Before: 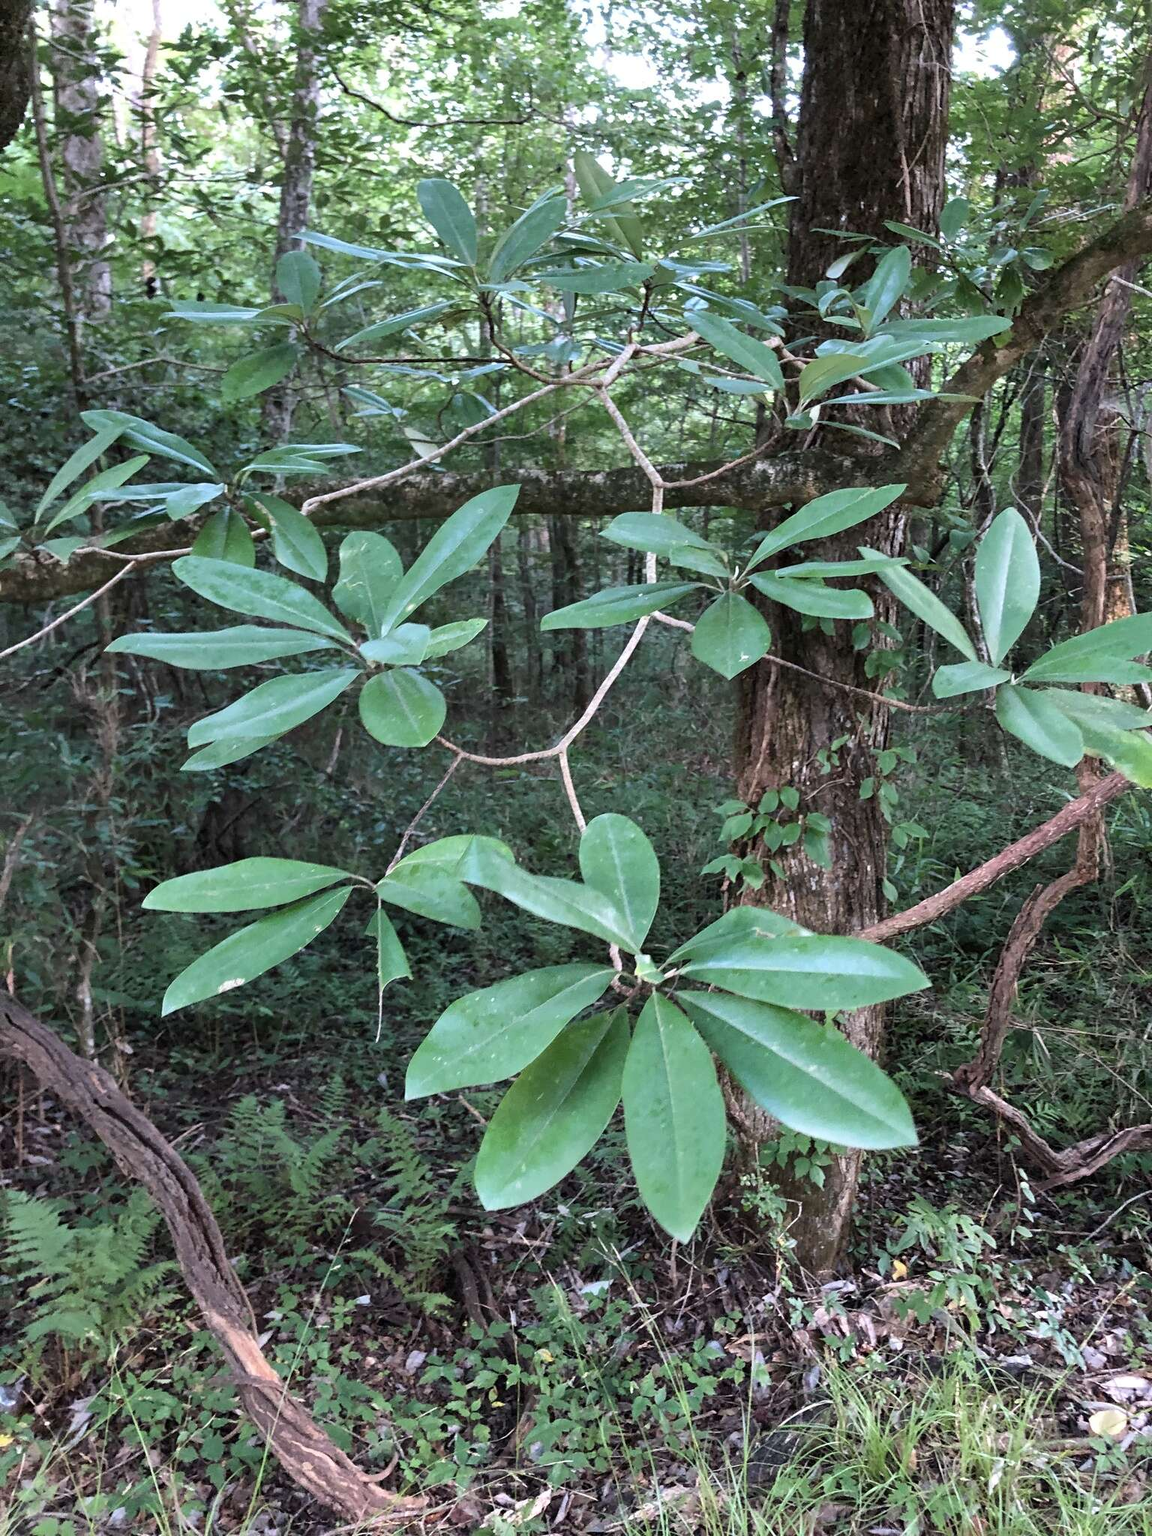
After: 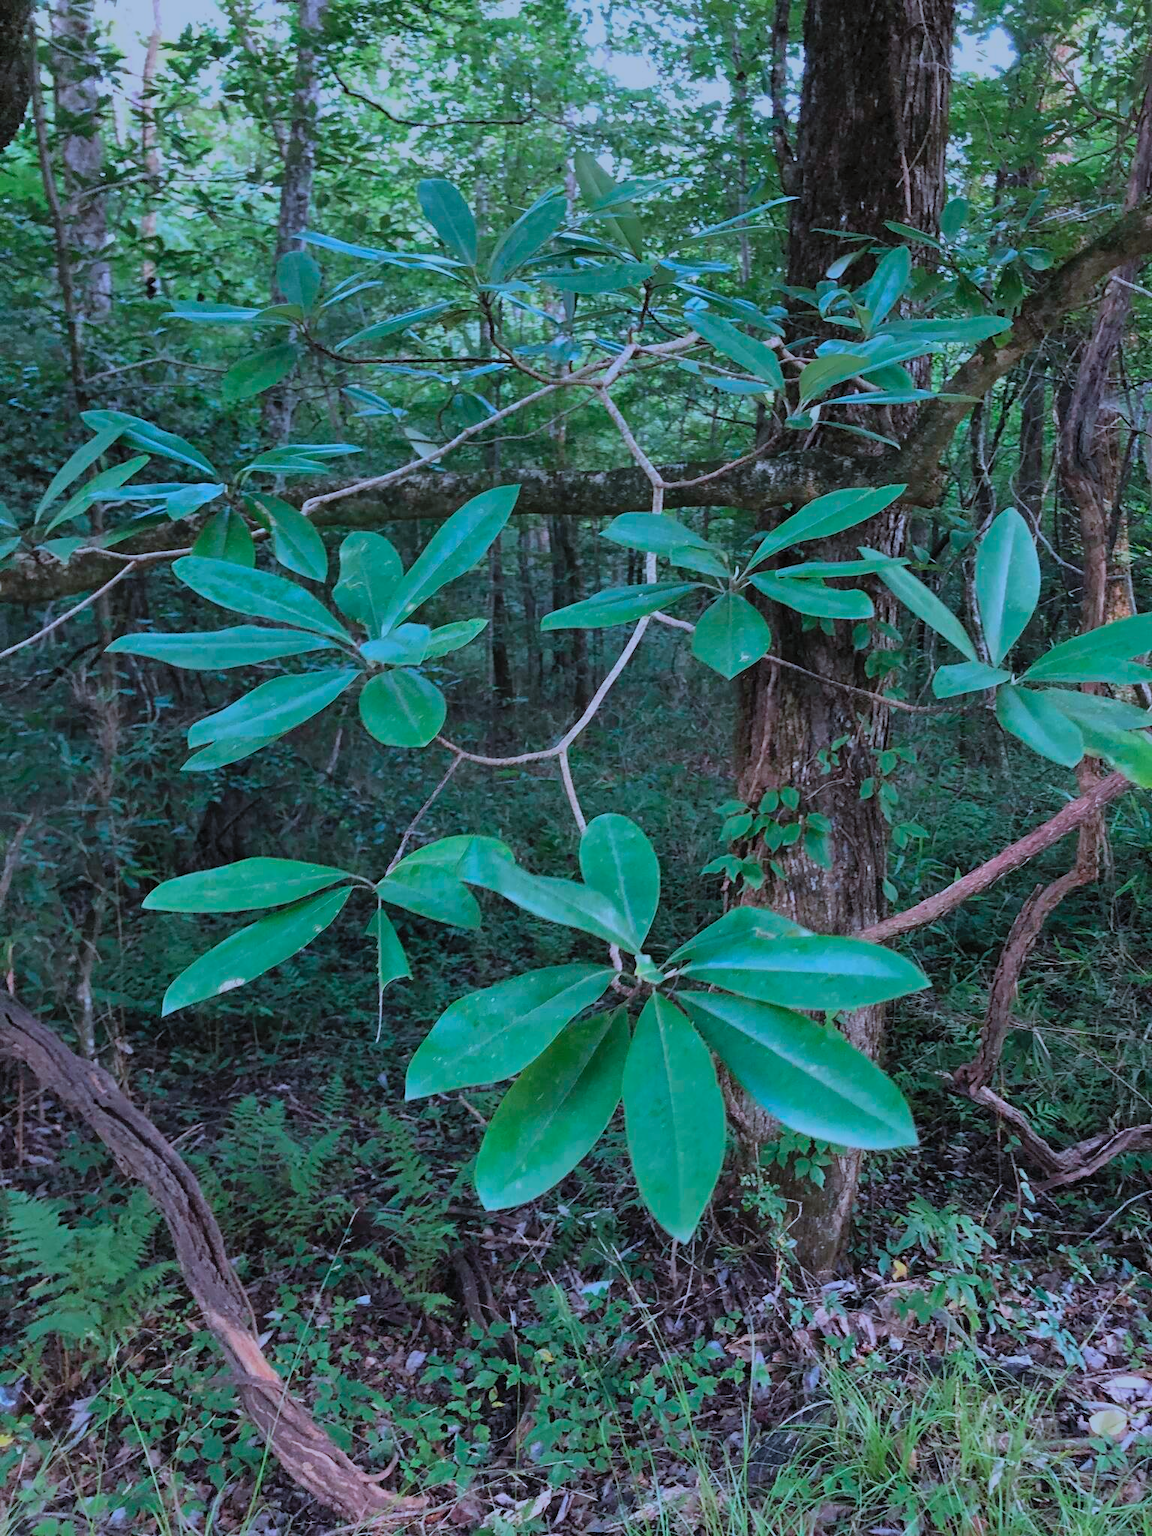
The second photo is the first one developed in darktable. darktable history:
color calibration: x 0.38, y 0.391, temperature 4085.81 K
exposure: exposure -1.368 EV, compensate highlight preservation false
contrast brightness saturation: contrast 0.066, brightness 0.178, saturation 0.406
tone equalizer: edges refinement/feathering 500, mask exposure compensation -1.57 EV, preserve details no
